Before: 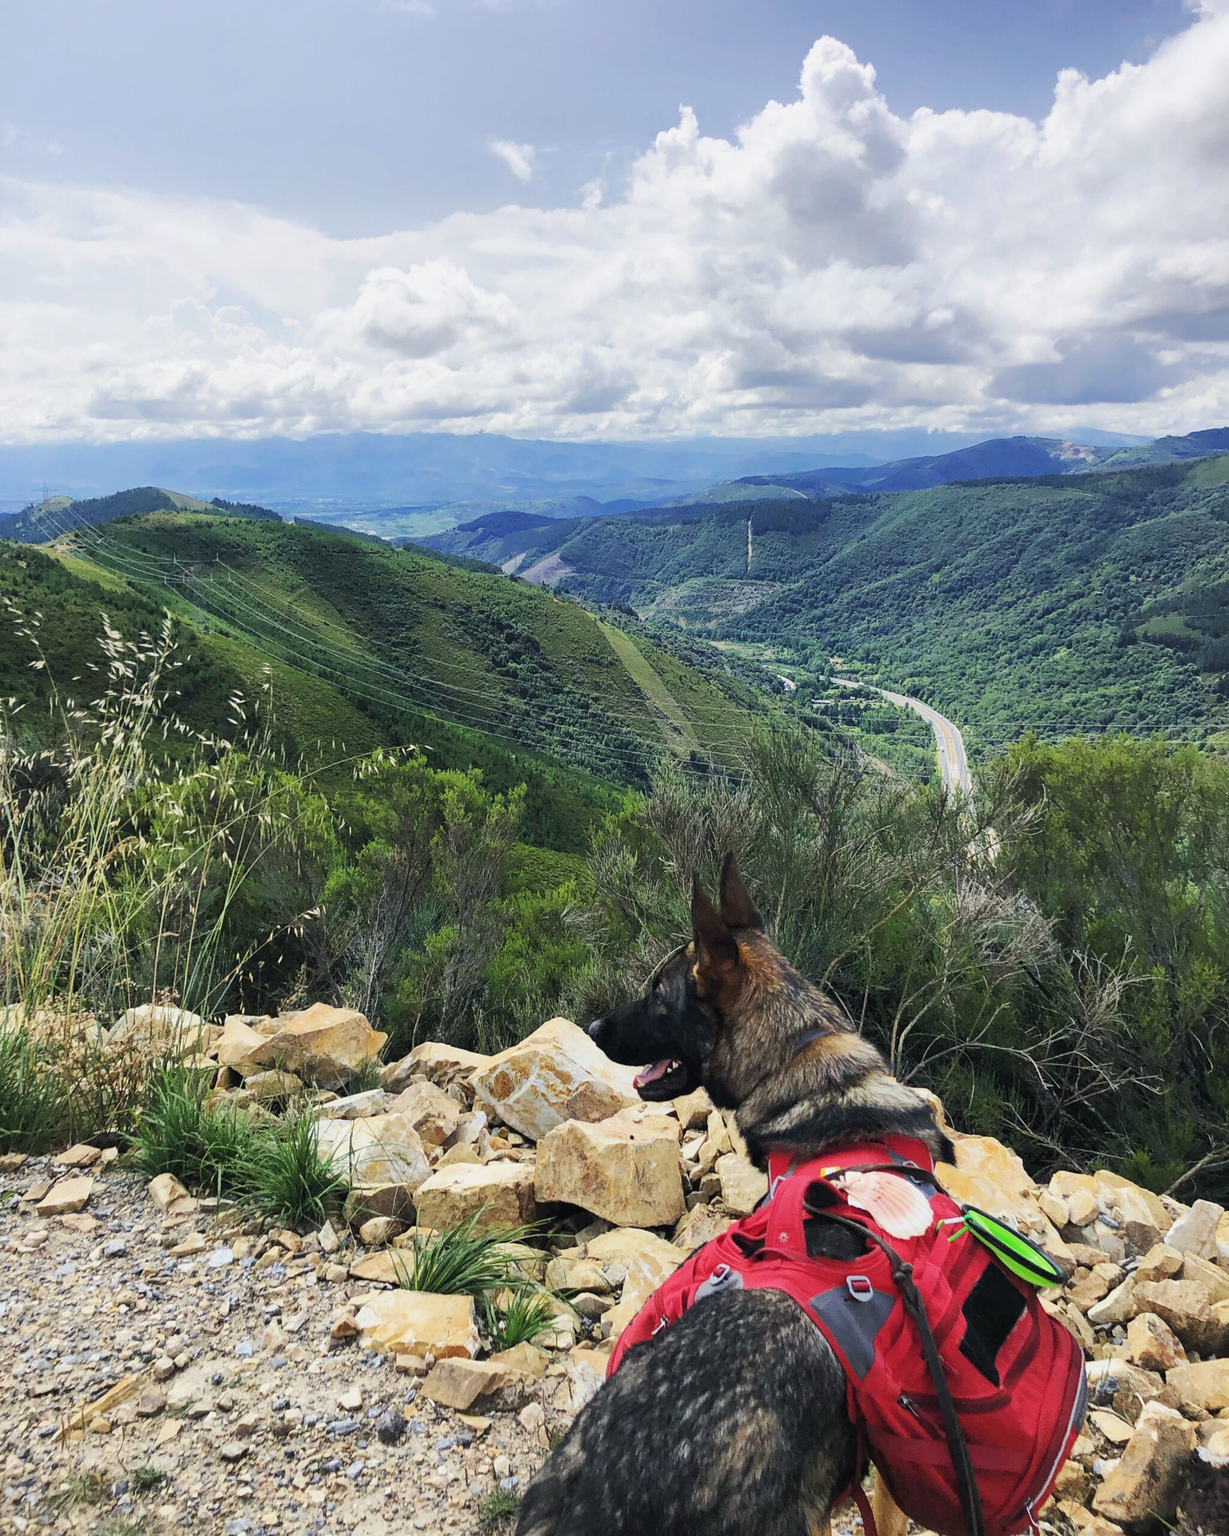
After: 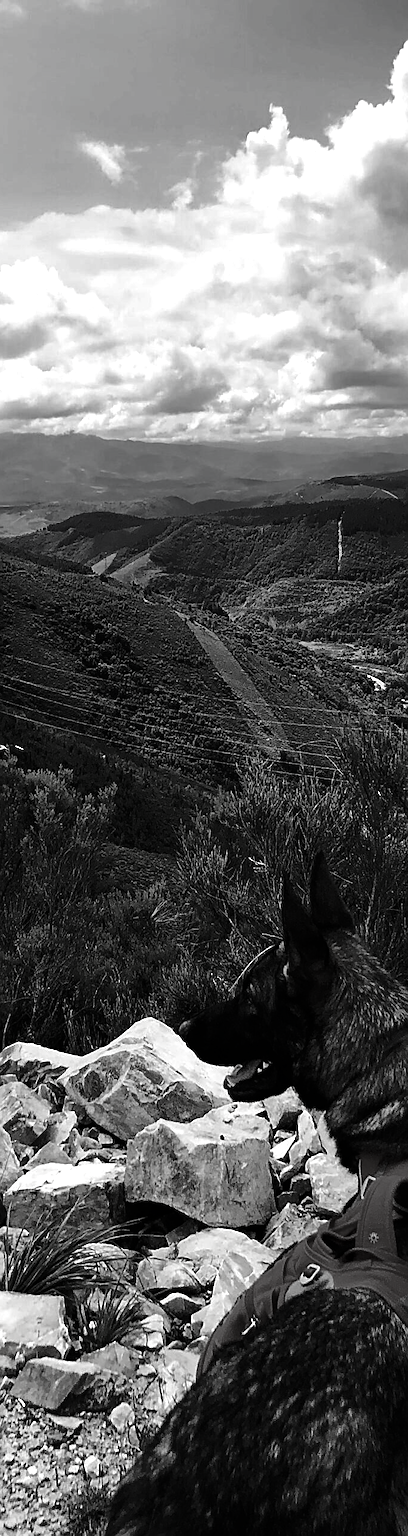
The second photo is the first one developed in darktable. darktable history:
crop: left 33.36%, right 33.375%
contrast brightness saturation: contrast -0.035, brightness -0.584, saturation -0.987
sharpen: on, module defaults
color balance rgb: perceptual saturation grading › global saturation 20%, perceptual saturation grading › highlights -24.747%, perceptual saturation grading › shadows 24.025%, perceptual brilliance grading › highlights 9.872%, perceptual brilliance grading › mid-tones 5.675%, global vibrance 20%
